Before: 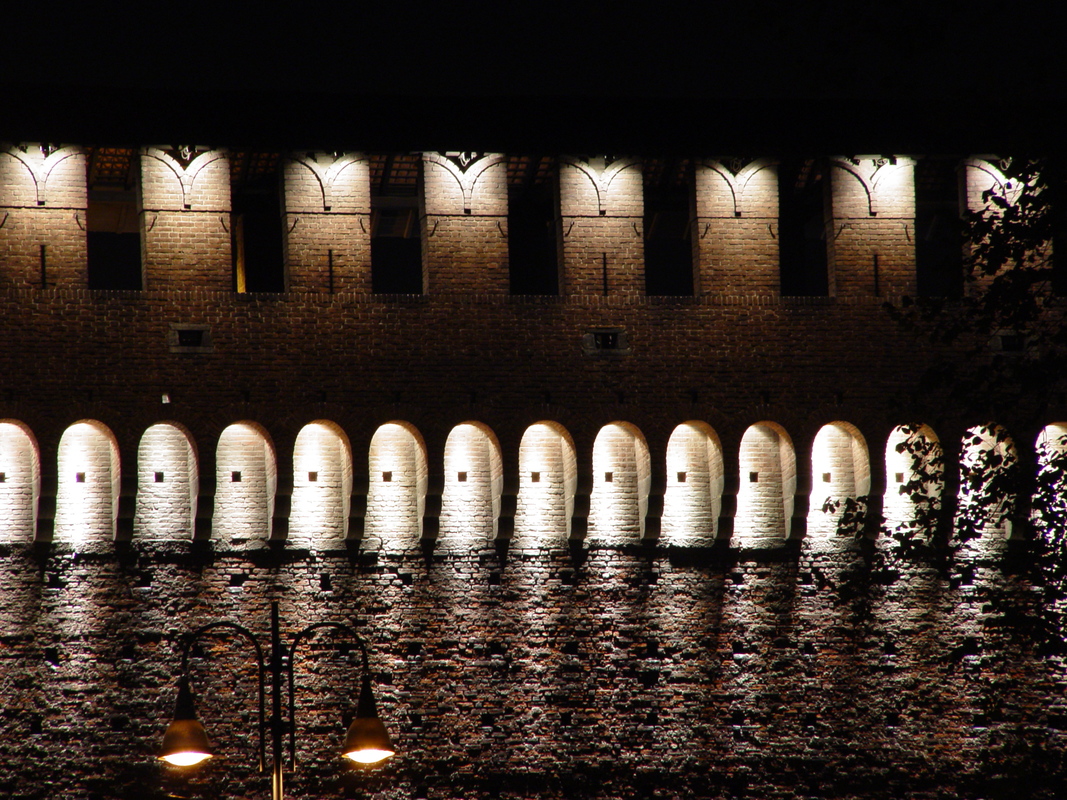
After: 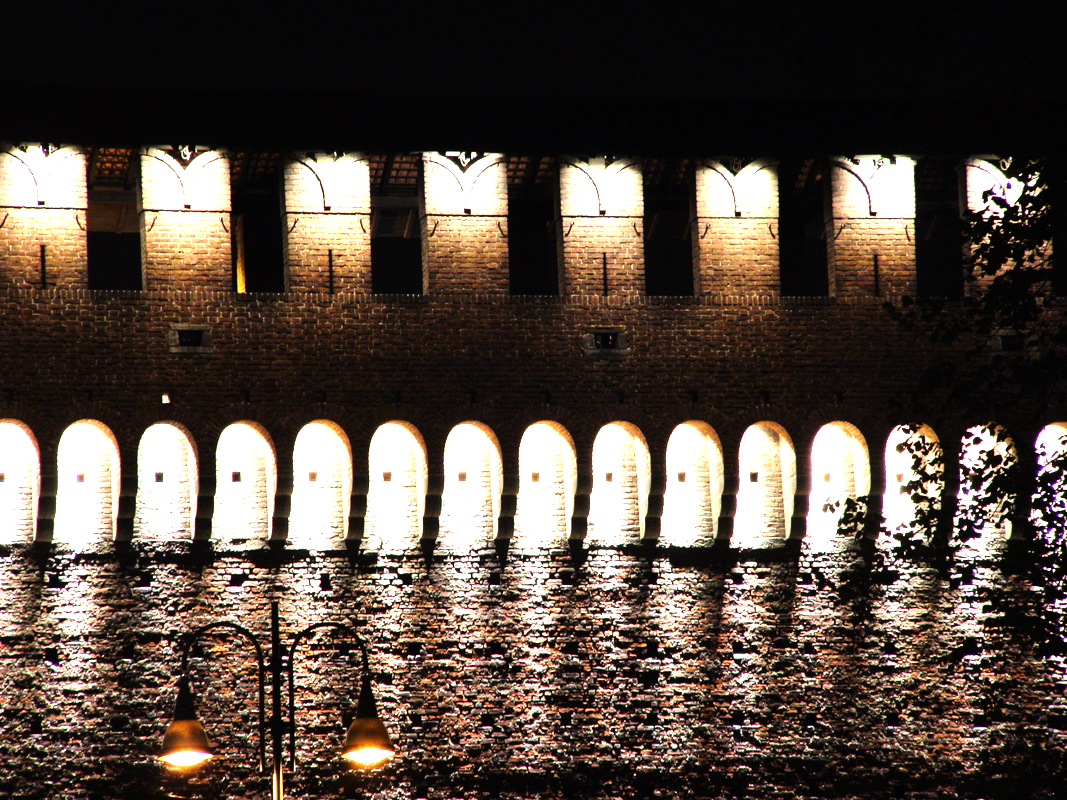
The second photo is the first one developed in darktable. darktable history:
tone equalizer: -8 EV -1.12 EV, -7 EV -1.04 EV, -6 EV -0.848 EV, -5 EV -0.59 EV, -3 EV 0.543 EV, -2 EV 0.874 EV, -1 EV 0.992 EV, +0 EV 1.06 EV
exposure: black level correction 0, exposure 1.123 EV, compensate highlight preservation false
